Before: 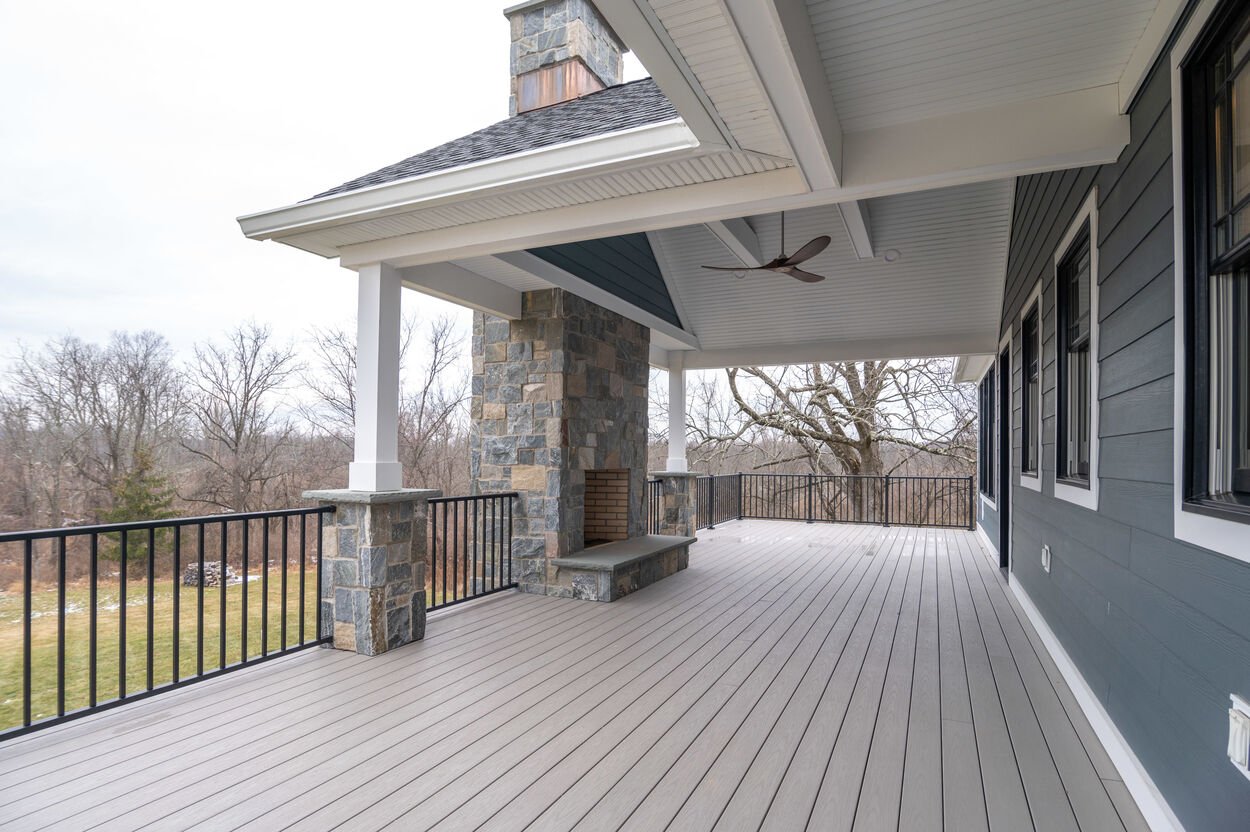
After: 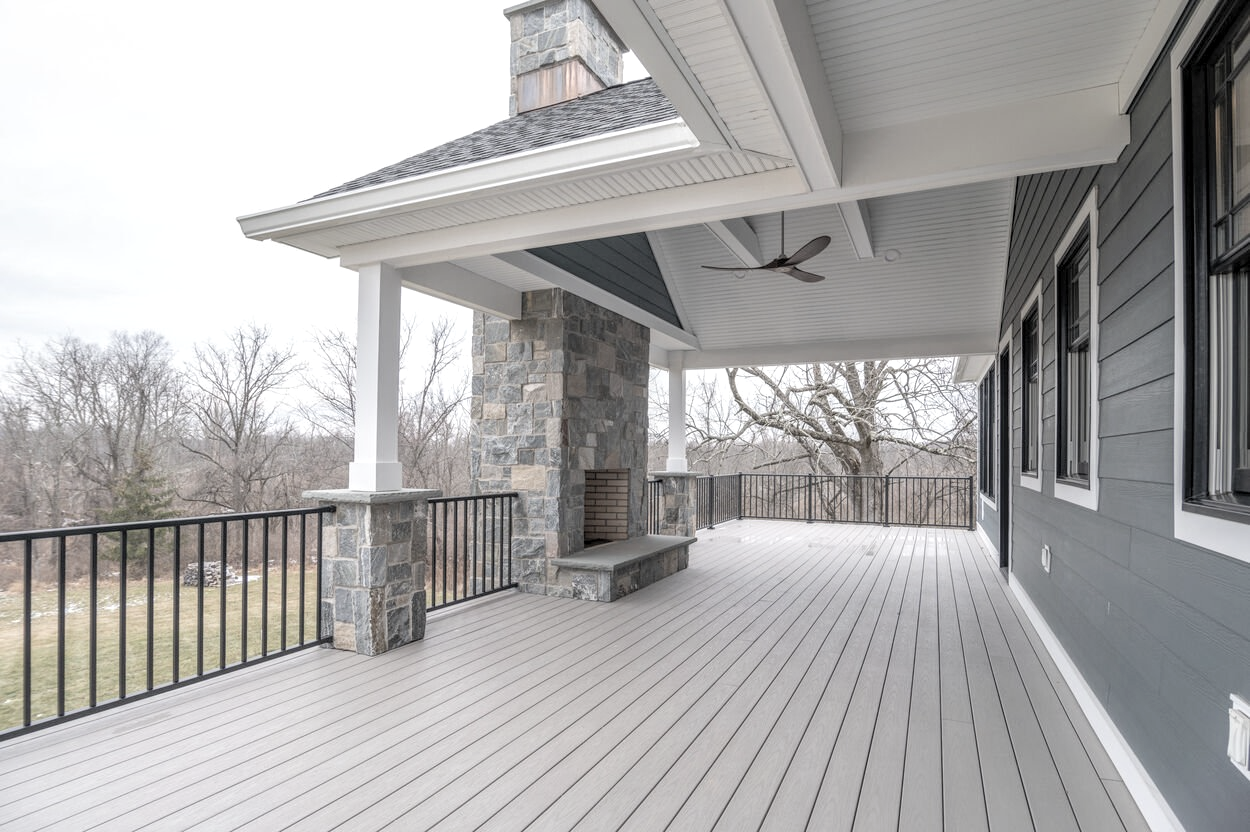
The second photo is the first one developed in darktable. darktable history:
contrast brightness saturation: brightness 0.183, saturation -0.502
local contrast: on, module defaults
